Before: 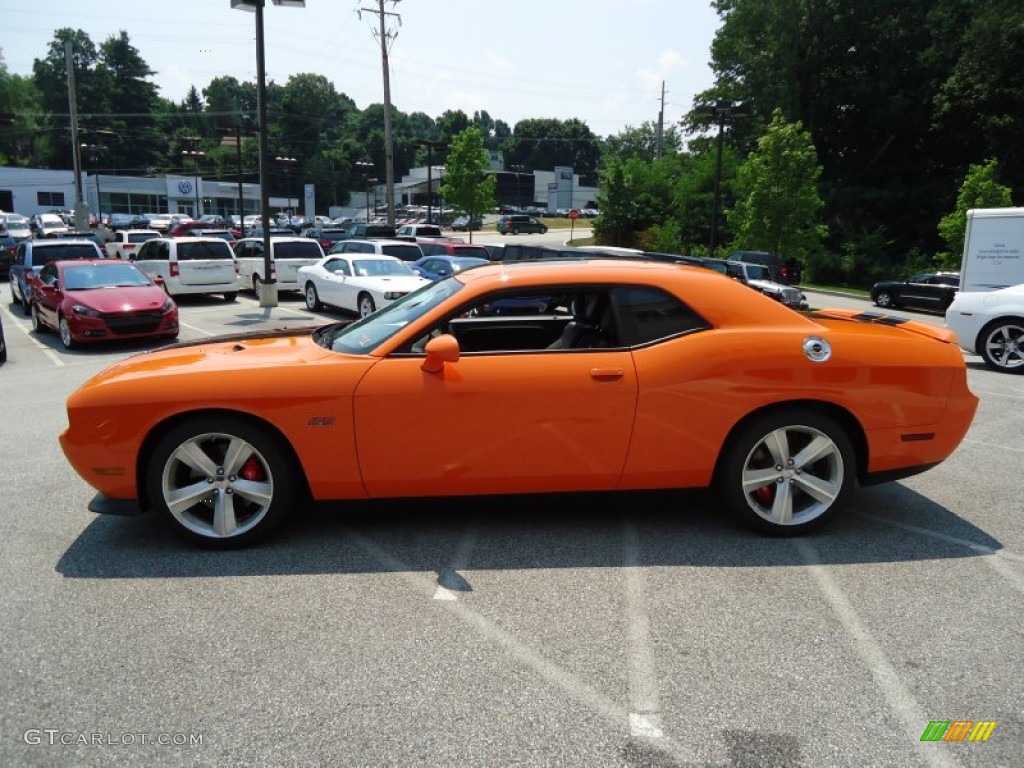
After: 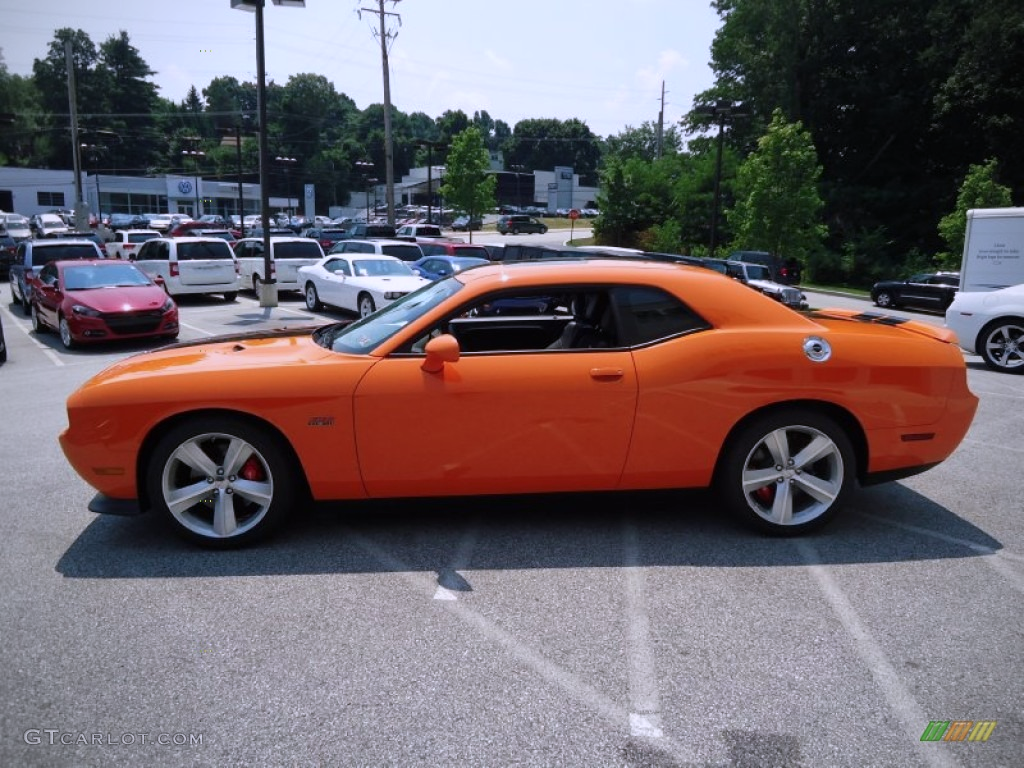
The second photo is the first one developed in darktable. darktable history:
exposure: exposure -0.116 EV, compensate exposure bias true, compensate highlight preservation false
base curve: exposure shift 0, preserve colors none
vignetting: fall-off radius 60.92%
color calibration: illuminant custom, x 0.363, y 0.385, temperature 4528.03 K
